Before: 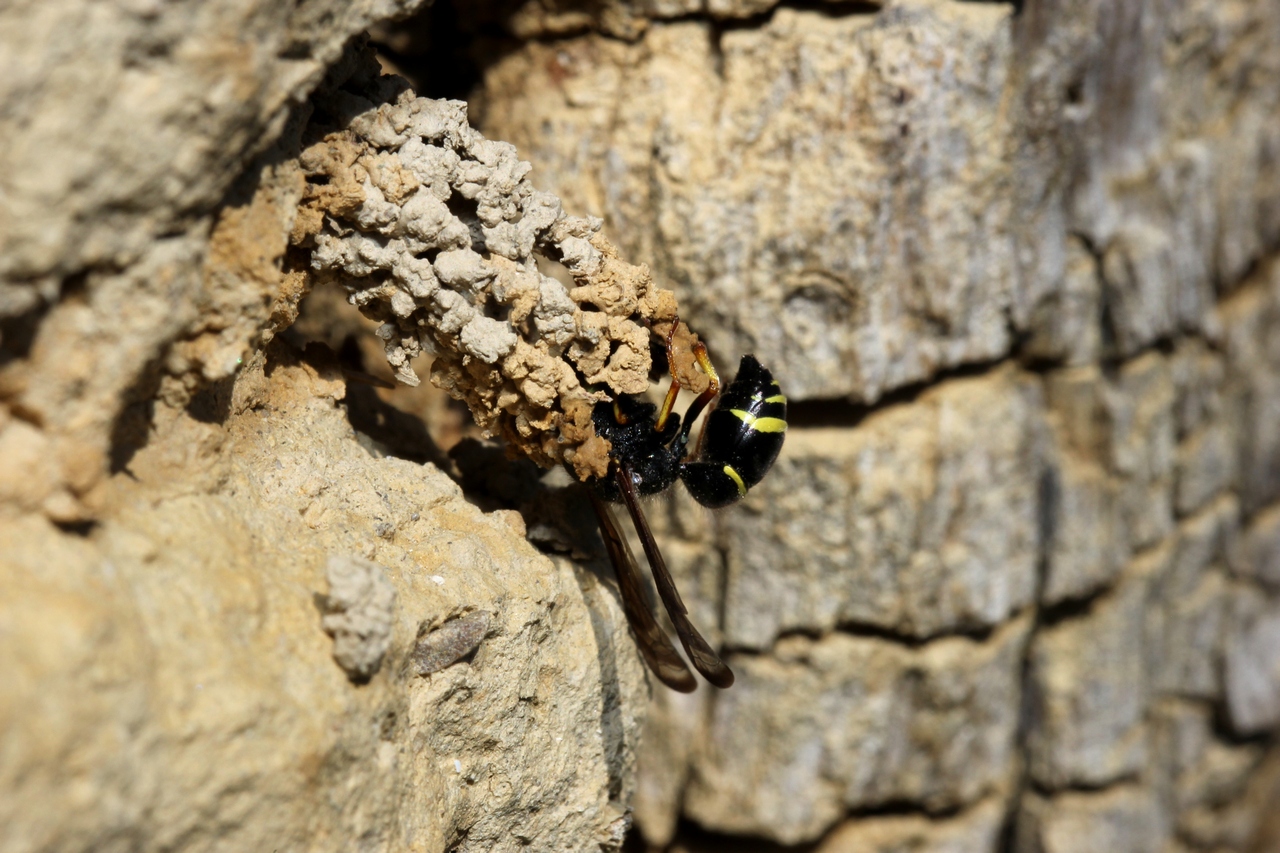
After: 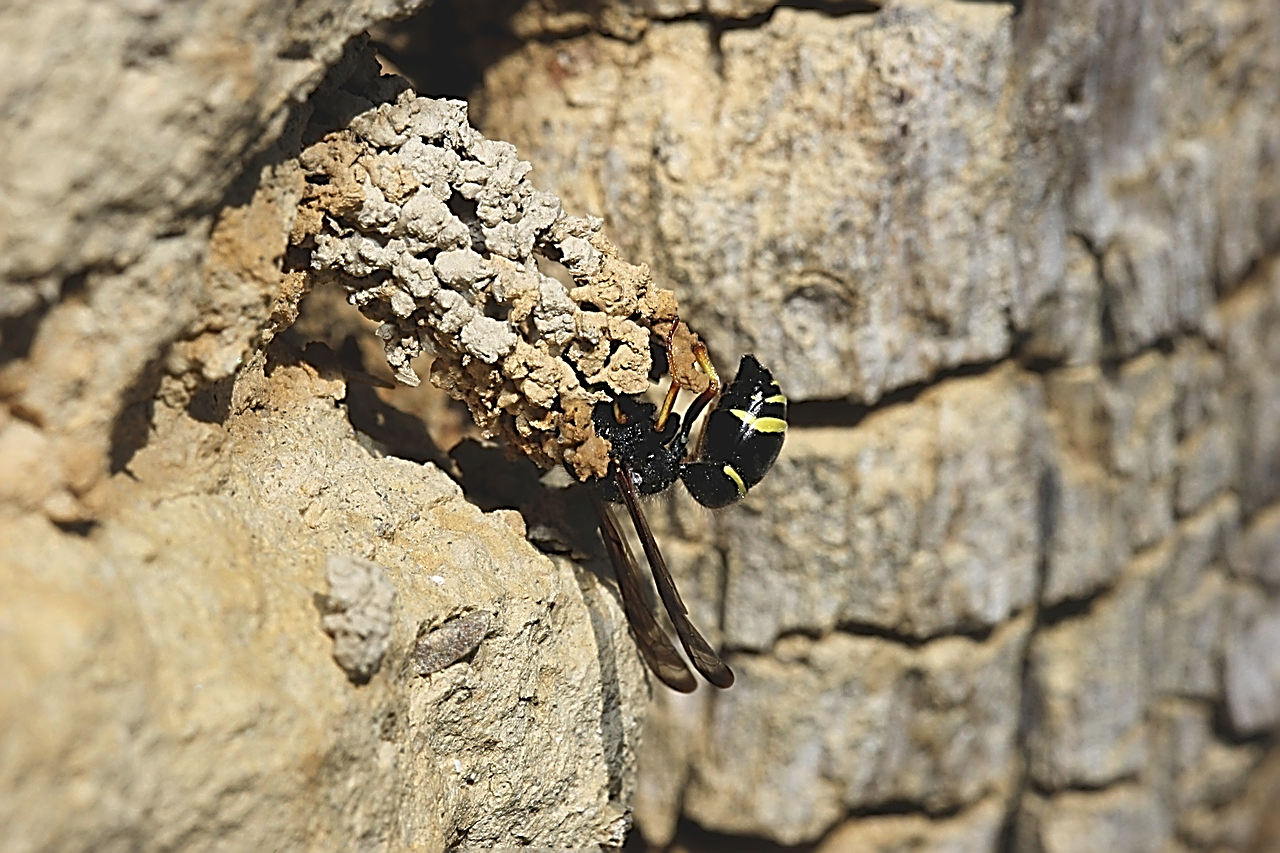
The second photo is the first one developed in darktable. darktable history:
color balance: lift [1.007, 1, 1, 1], gamma [1.097, 1, 1, 1]
shadows and highlights: shadows 25, highlights -25
sharpen: amount 1.861
